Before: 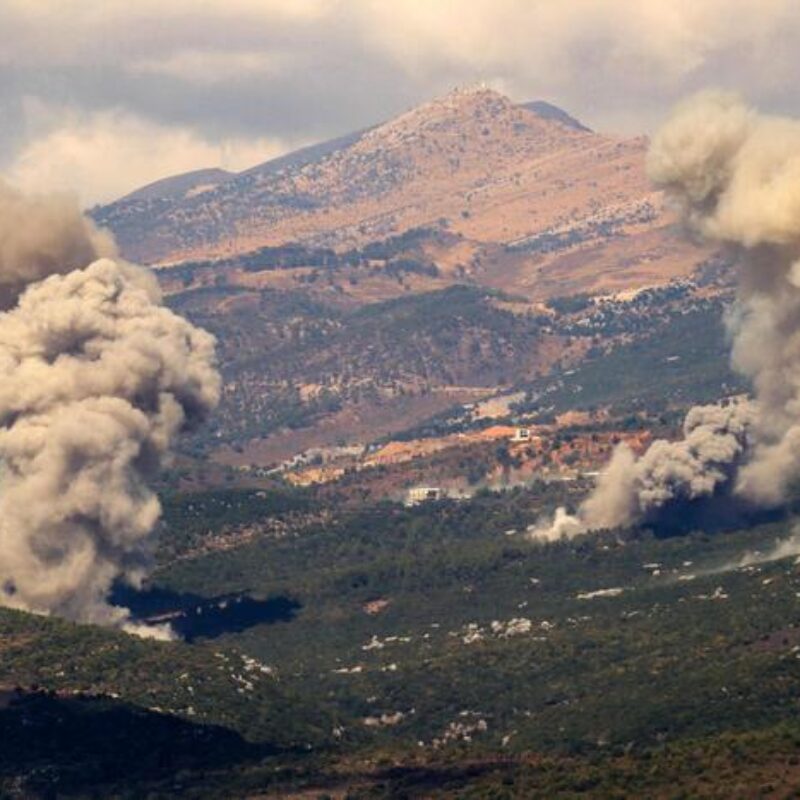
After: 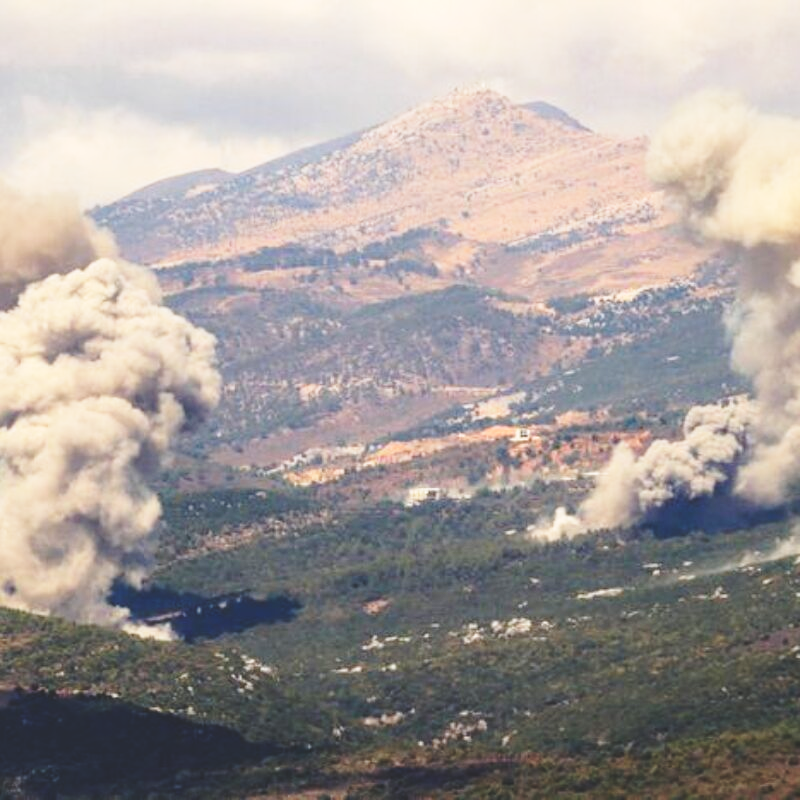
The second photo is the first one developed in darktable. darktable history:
base curve: curves: ch0 [(0, 0) (0.028, 0.03) (0.121, 0.232) (0.46, 0.748) (0.859, 0.968) (1, 1)], preserve colors none
exposure: black level correction -0.023, exposure -0.039 EV, compensate highlight preservation false
